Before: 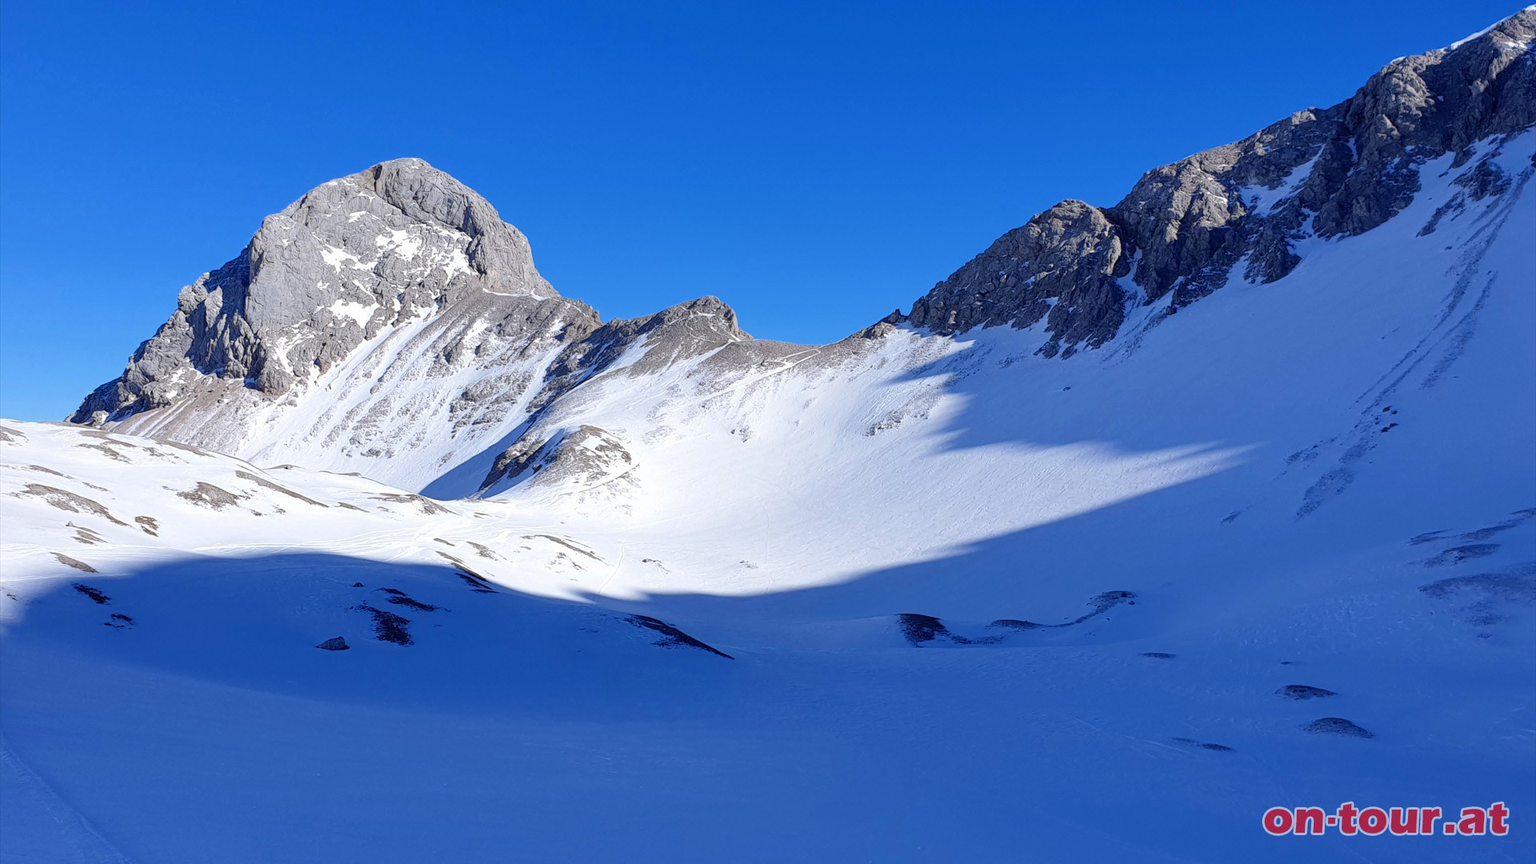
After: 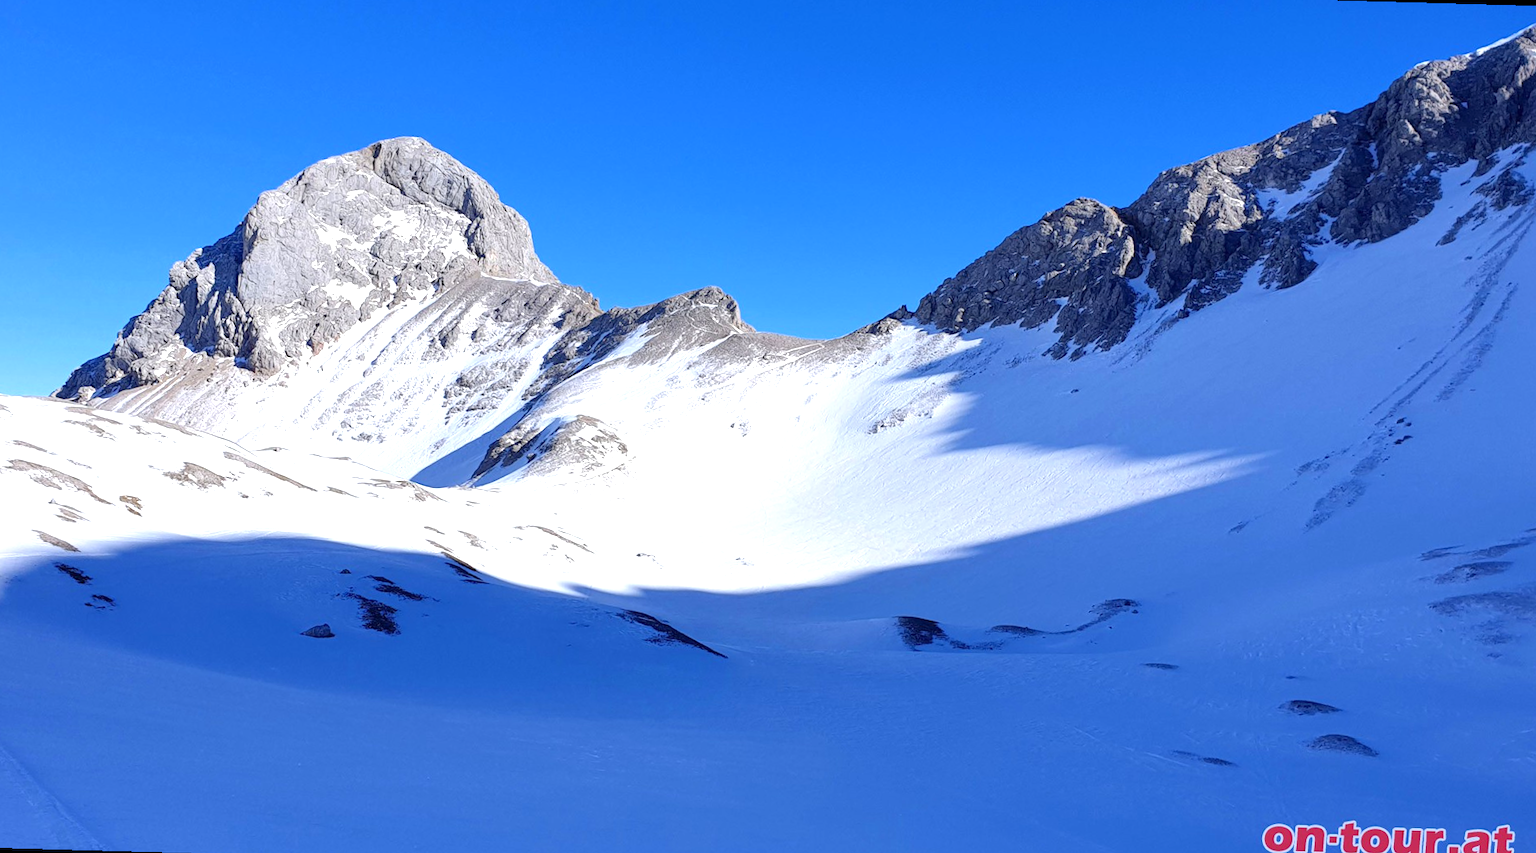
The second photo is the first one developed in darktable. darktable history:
exposure: exposure 0.574 EV, compensate highlight preservation false
rotate and perspective: rotation 1.57°, crop left 0.018, crop right 0.982, crop top 0.039, crop bottom 0.961
